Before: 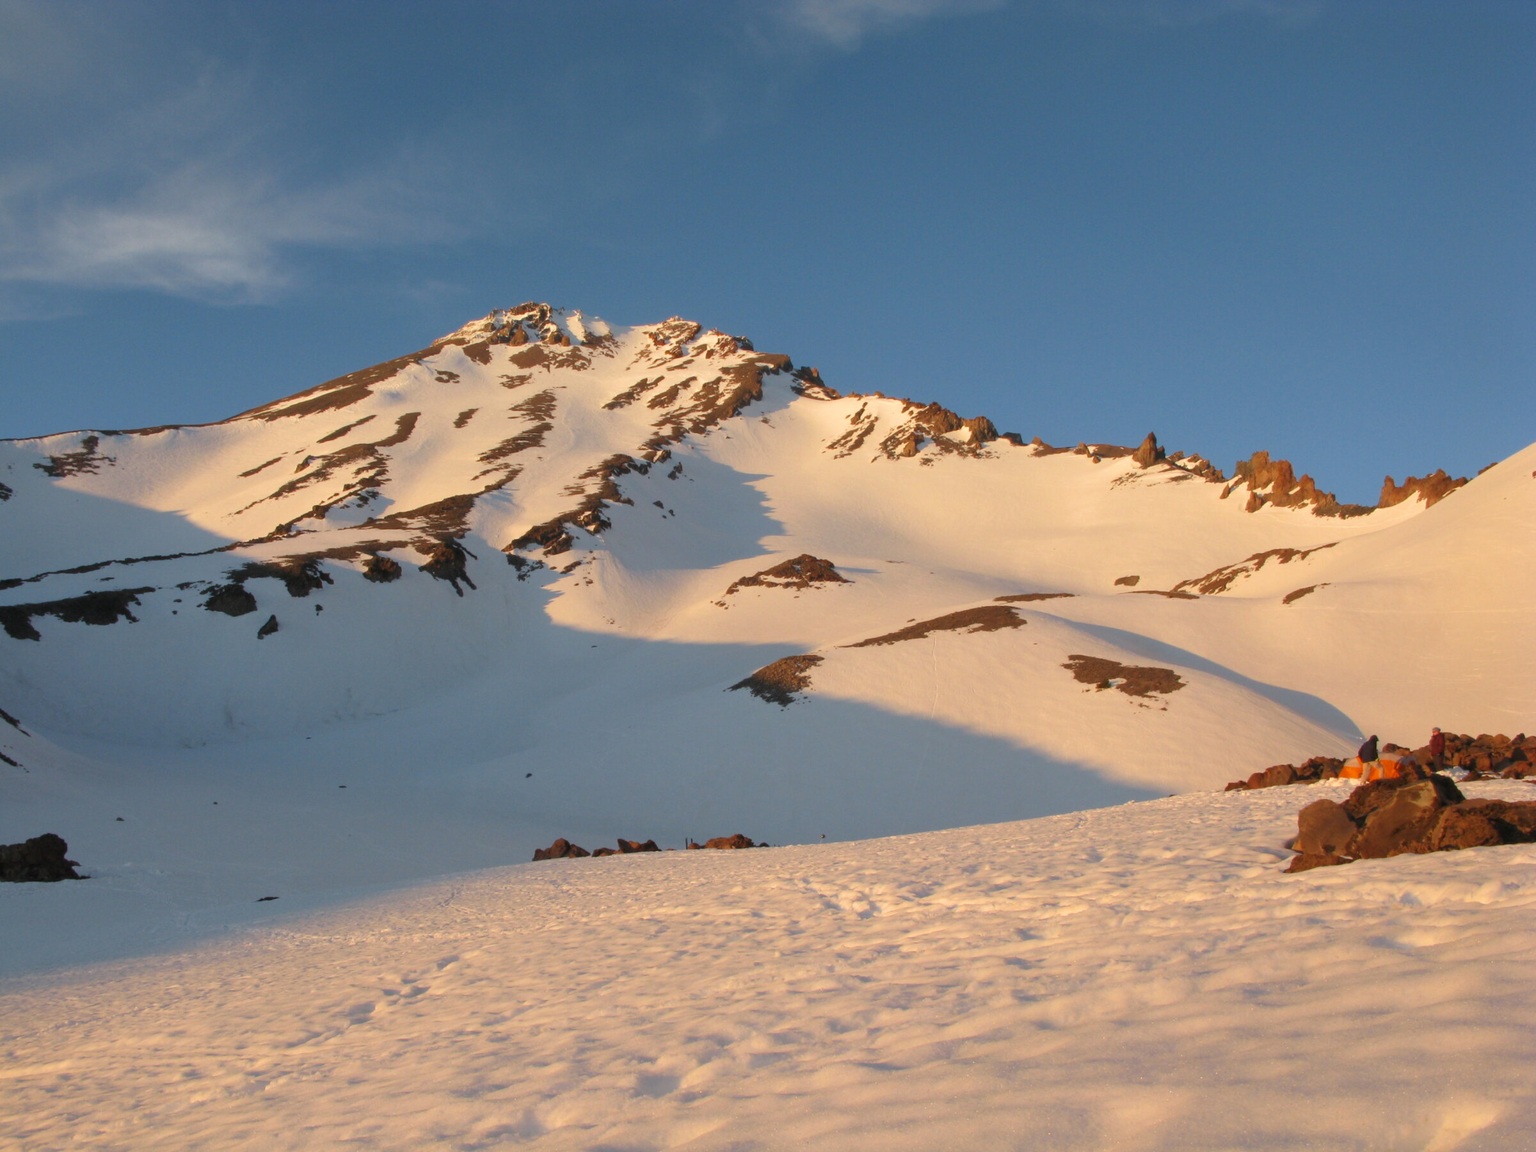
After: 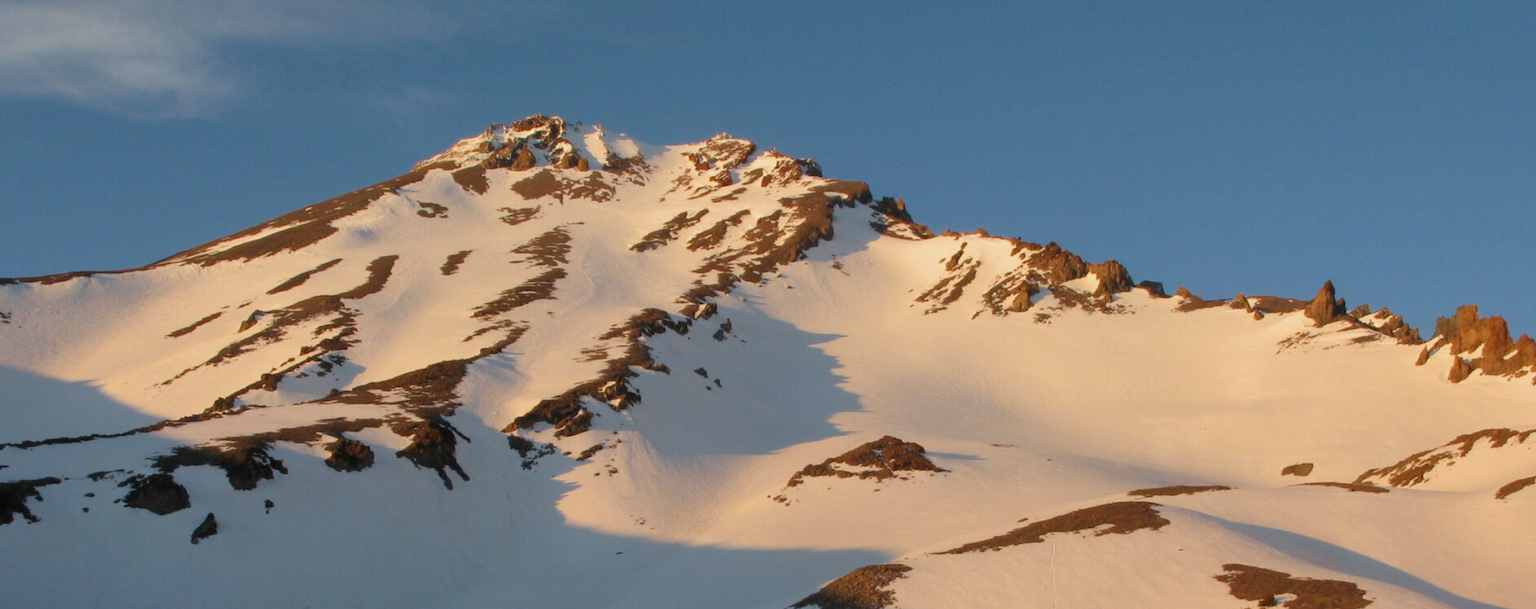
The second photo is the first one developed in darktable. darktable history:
exposure: exposure -0.177 EV, compensate highlight preservation false
crop: left 7.036%, top 18.398%, right 14.379%, bottom 40.043%
